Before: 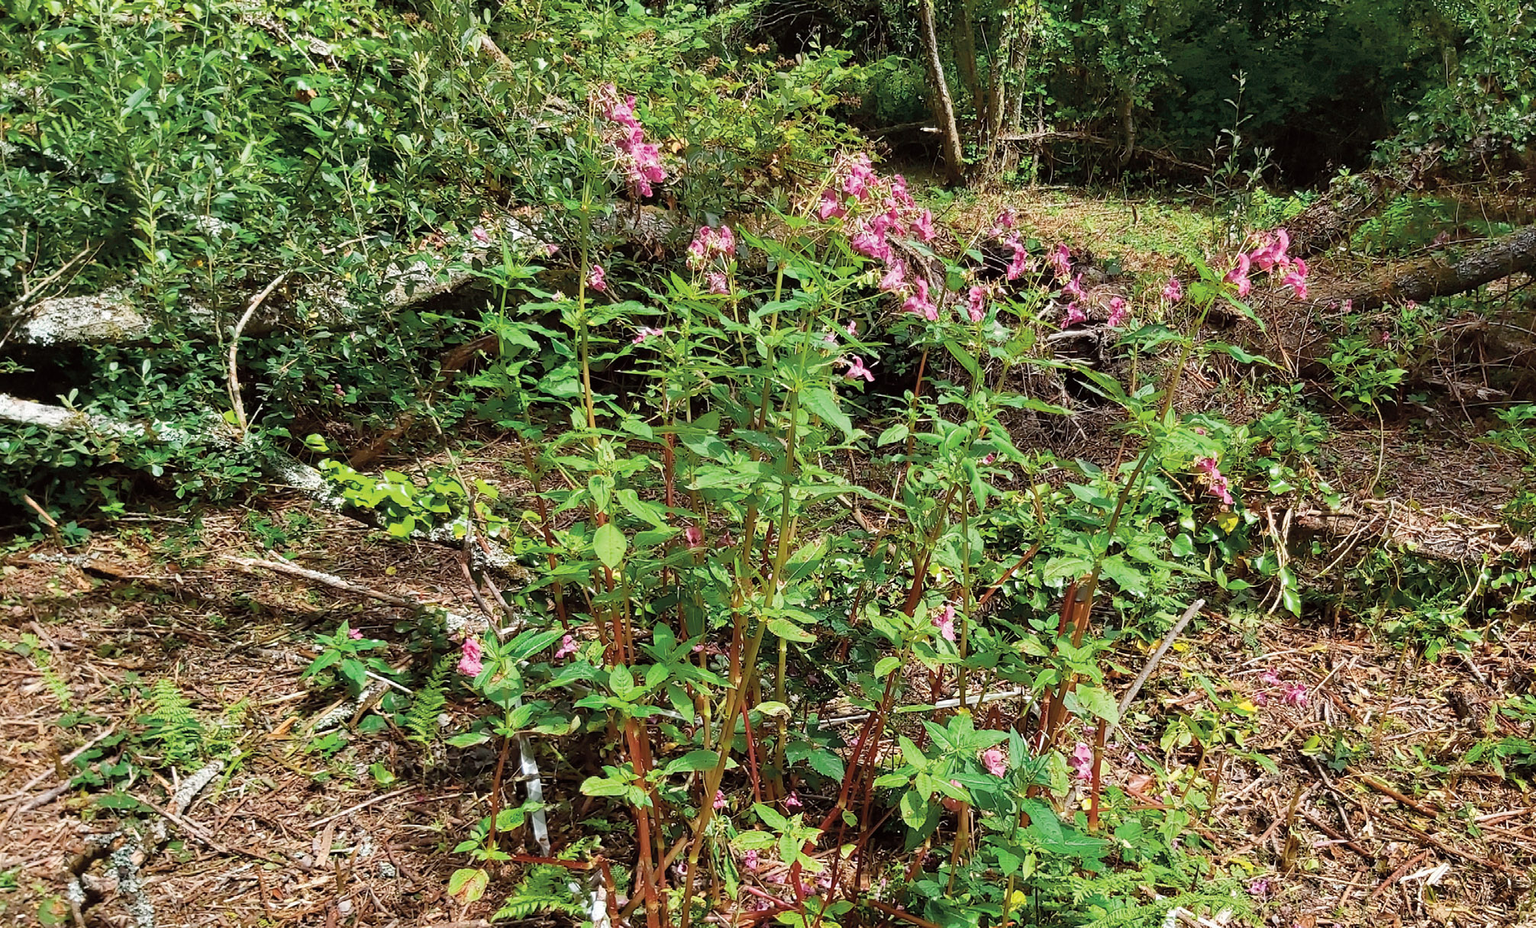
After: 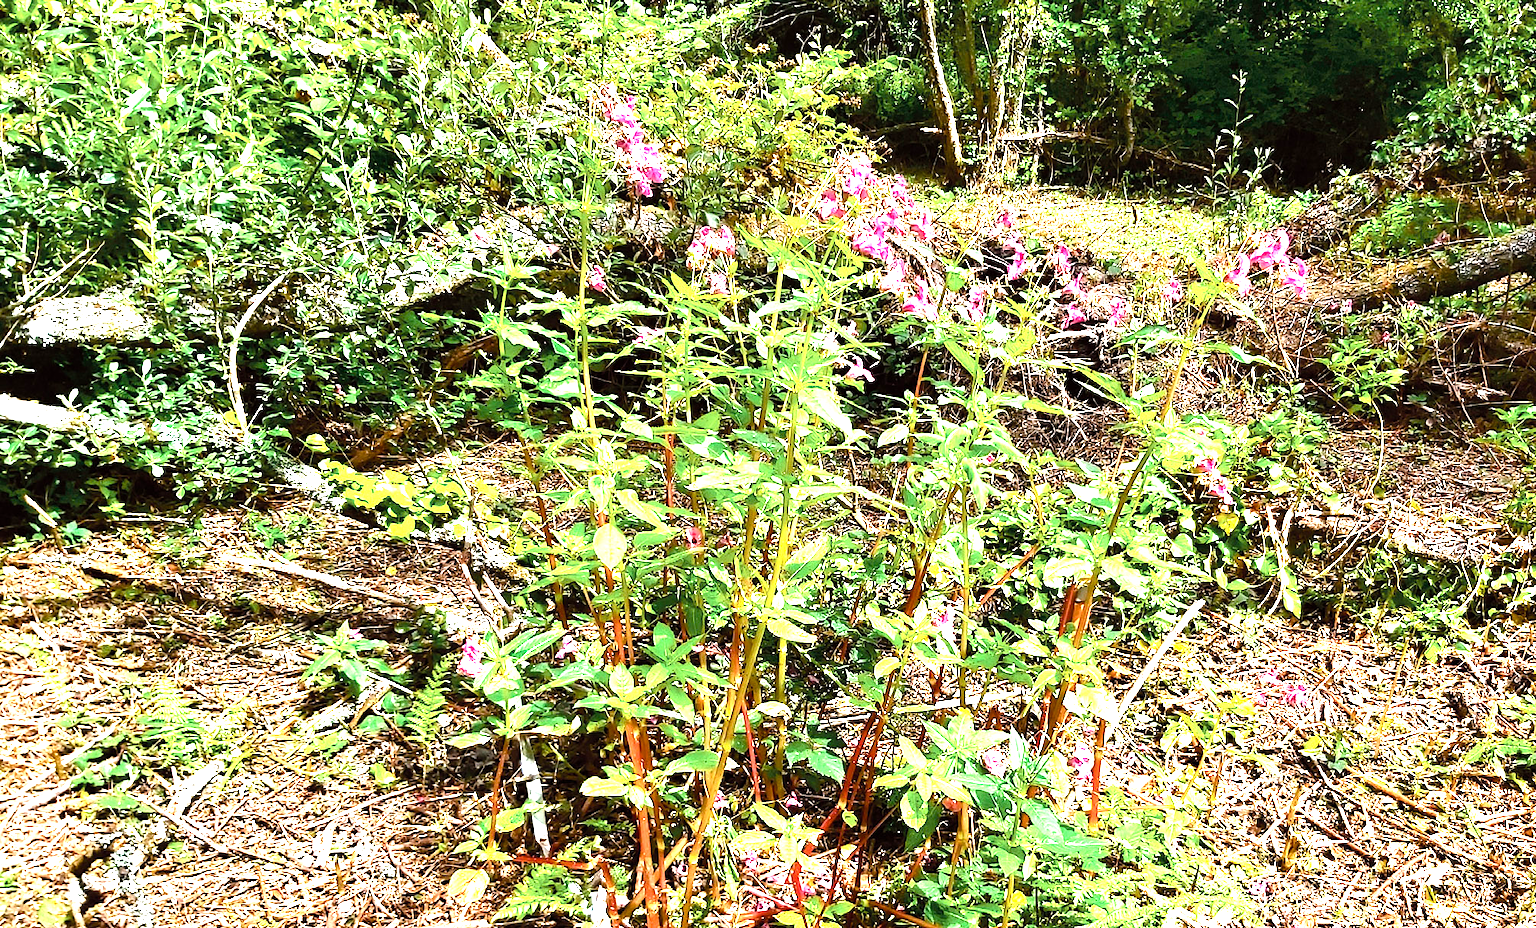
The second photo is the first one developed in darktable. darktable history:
tone equalizer: -8 EV -1.1 EV, -7 EV -1.01 EV, -6 EV -0.891 EV, -5 EV -0.552 EV, -3 EV 0.555 EV, -2 EV 0.848 EV, -1 EV 0.992 EV, +0 EV 1.07 EV, edges refinement/feathering 500, mask exposure compensation -1.57 EV, preserve details no
exposure: black level correction 0, exposure 1.127 EV, compensate exposure bias true, compensate highlight preservation false
color balance rgb: highlights gain › chroma 0.157%, highlights gain › hue 329.71°, perceptual saturation grading › global saturation 34.908%, perceptual saturation grading › highlights -29.848%, perceptual saturation grading › shadows 35.797%, global vibrance 5.485%, contrast 2.75%
